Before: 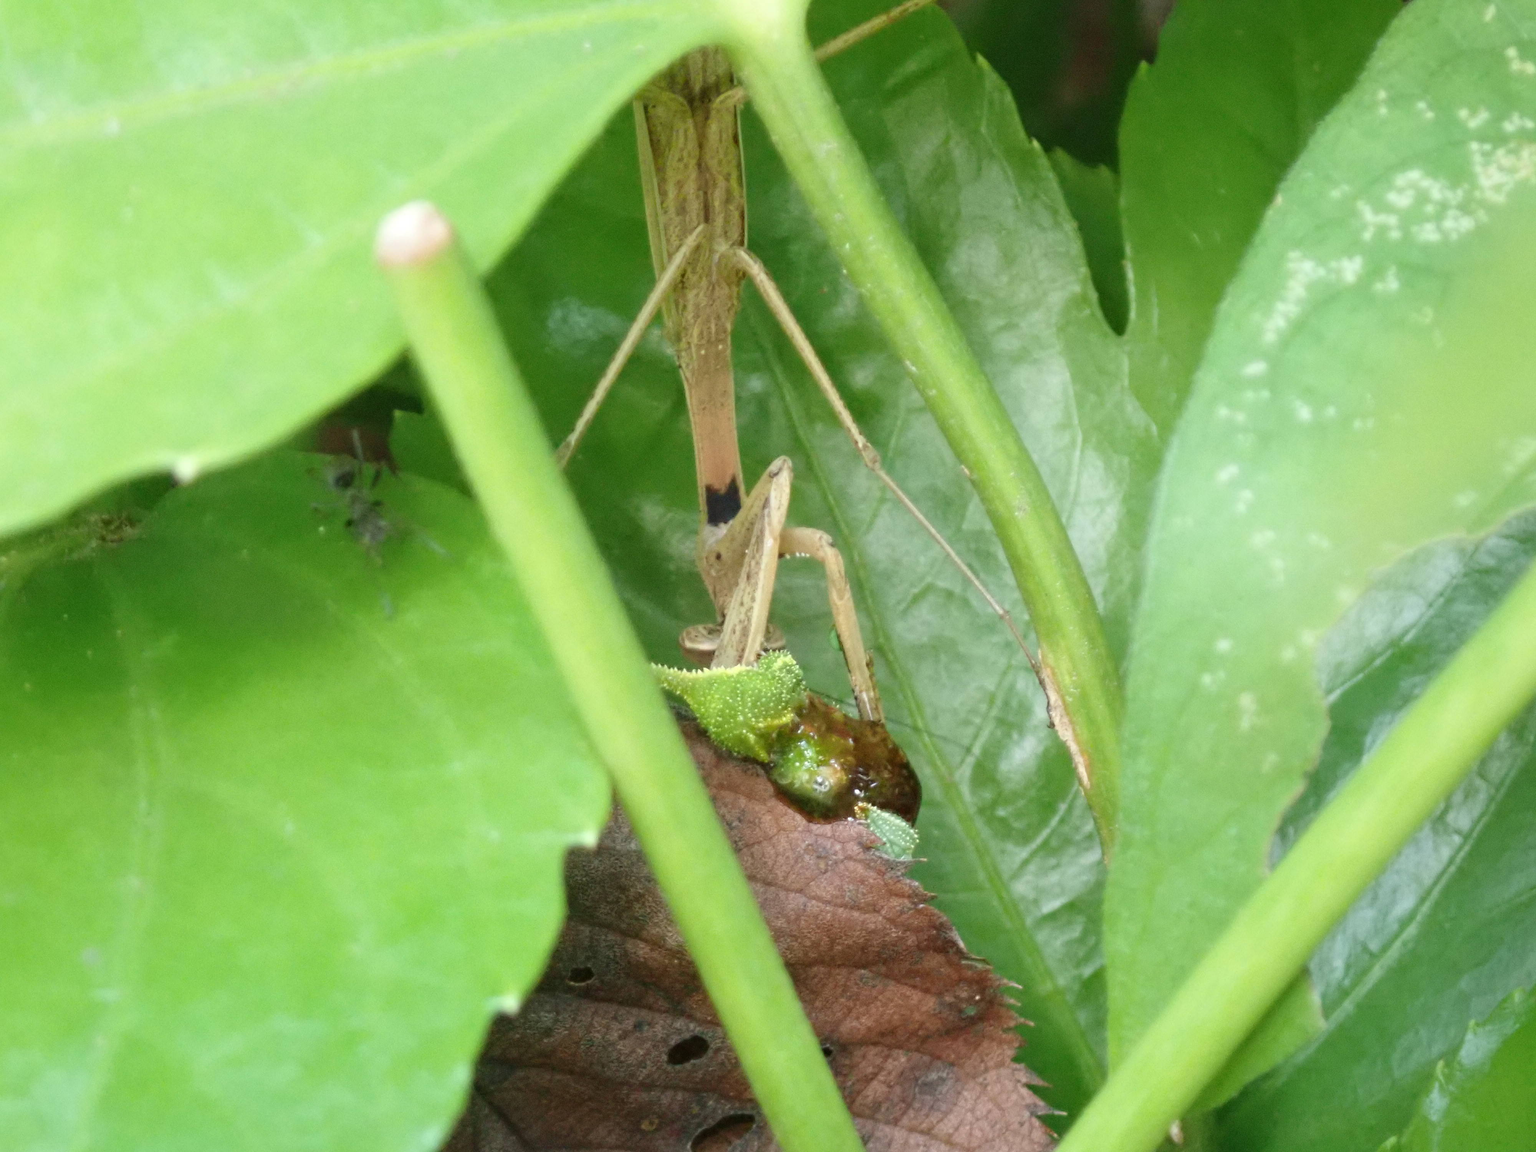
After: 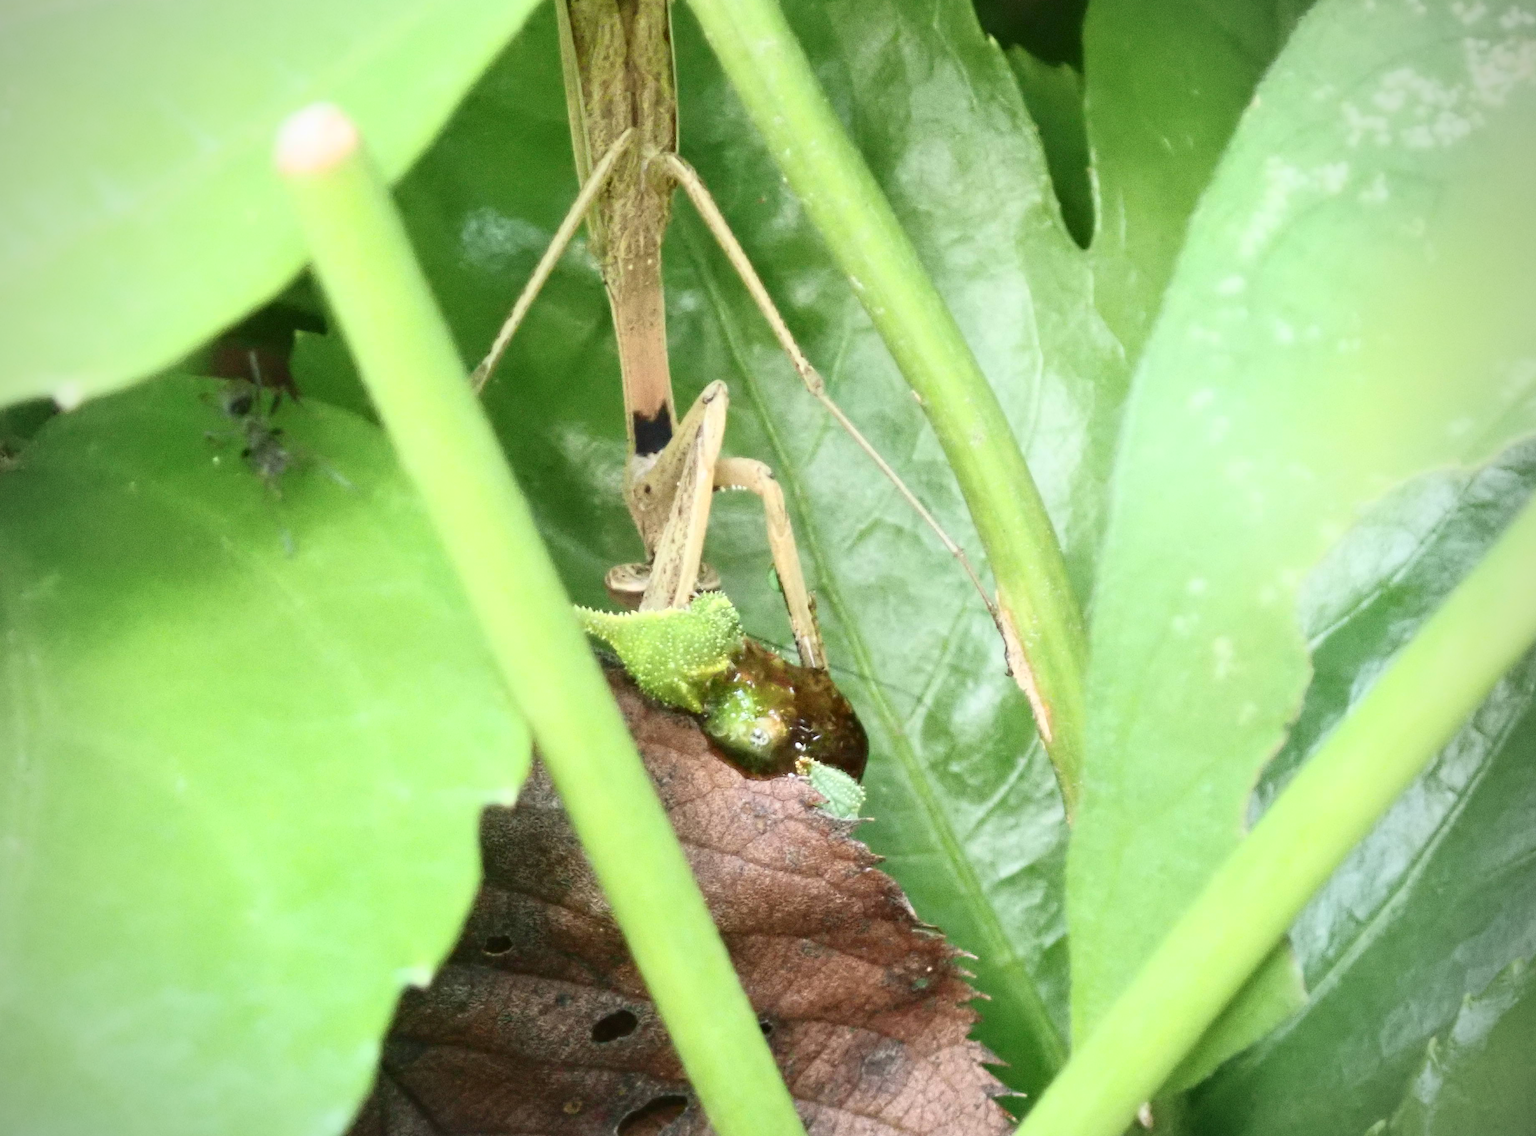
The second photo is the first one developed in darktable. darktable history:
crop and rotate: left 8.036%, top 9.272%
tone curve: curves: ch0 [(0, 0.013) (0.198, 0.175) (0.512, 0.582) (0.625, 0.754) (0.81, 0.934) (1, 1)], color space Lab, independent channels, preserve colors none
vignetting: on, module defaults
